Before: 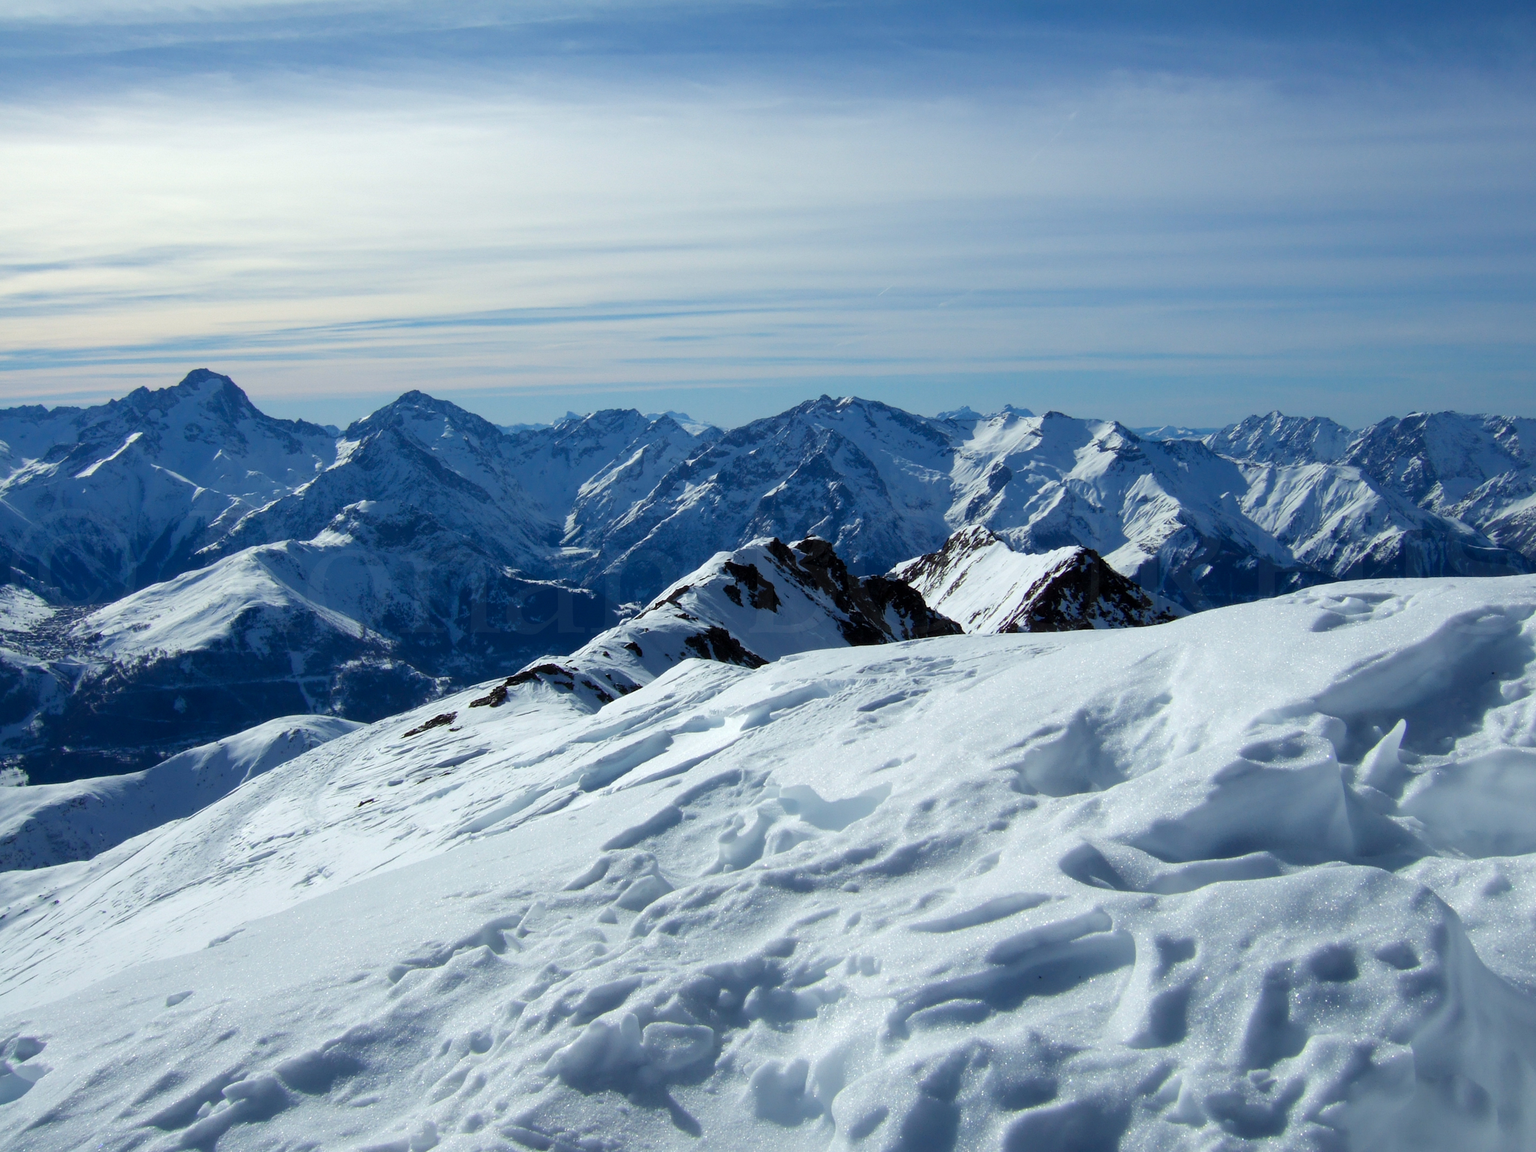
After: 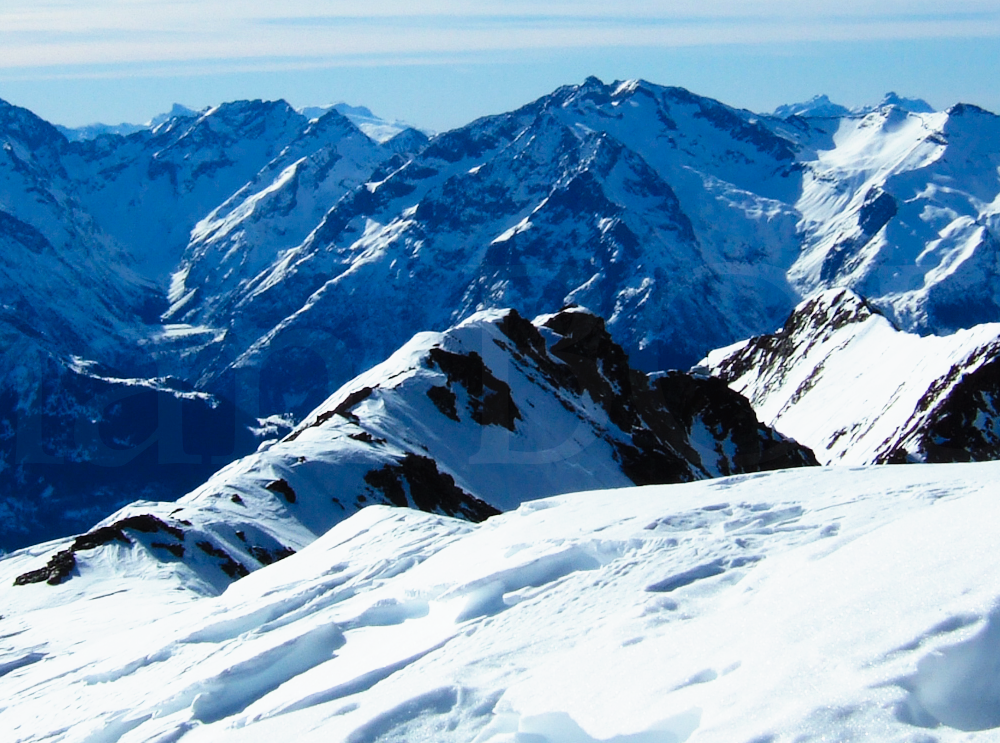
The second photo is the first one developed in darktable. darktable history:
base curve: curves: ch0 [(0, 0) (0.283, 0.295) (1, 1)], preserve colors none
tone curve: curves: ch0 [(0, 0.018) (0.162, 0.128) (0.434, 0.478) (0.667, 0.785) (0.819, 0.943) (1, 0.991)]; ch1 [(0, 0) (0.402, 0.36) (0.476, 0.449) (0.506, 0.505) (0.523, 0.518) (0.579, 0.626) (0.641, 0.668) (0.693, 0.745) (0.861, 0.934) (1, 1)]; ch2 [(0, 0) (0.424, 0.388) (0.483, 0.472) (0.503, 0.505) (0.521, 0.519) (0.547, 0.581) (0.582, 0.648) (0.699, 0.759) (0.997, 0.858)], preserve colors none
crop: left 30.033%, top 30.204%, right 29.956%, bottom 30.135%
